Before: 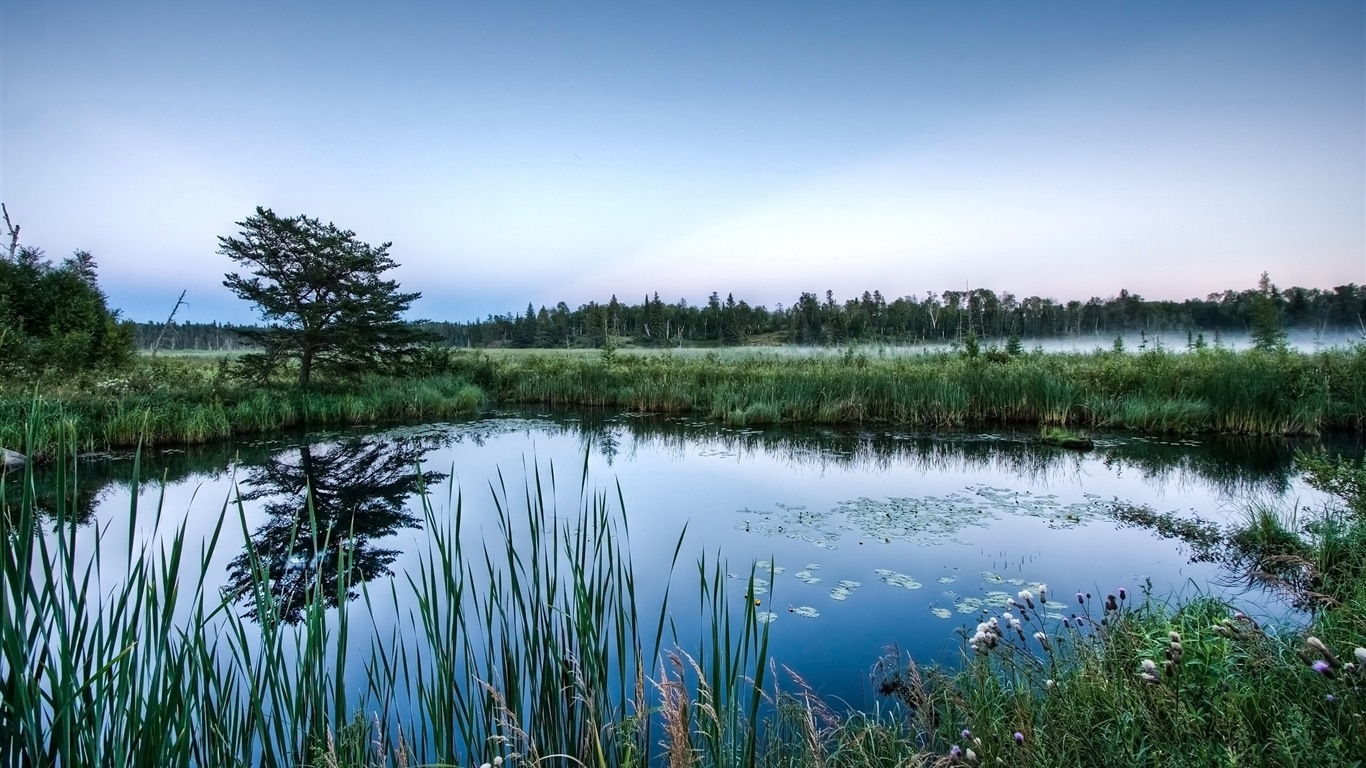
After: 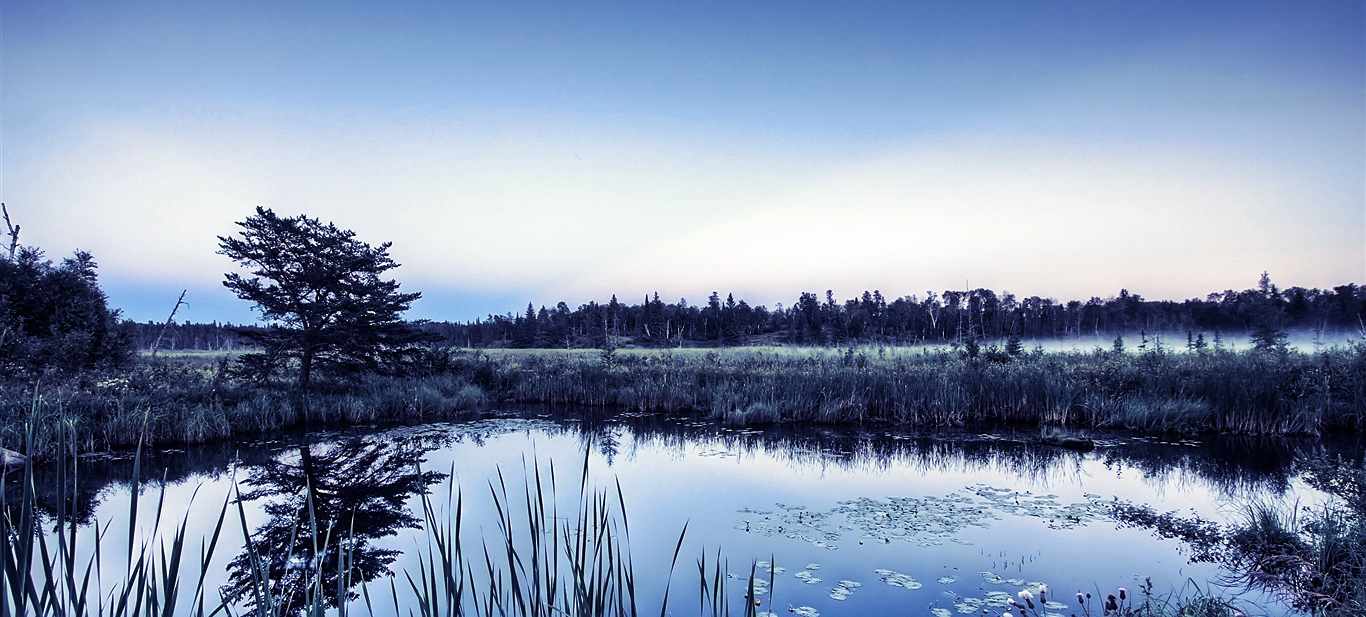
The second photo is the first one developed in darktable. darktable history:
crop: bottom 19.644%
split-toning: shadows › hue 242.67°, shadows › saturation 0.733, highlights › hue 45.33°, highlights › saturation 0.667, balance -53.304, compress 21.15%
sharpen: radius 1.458, amount 0.398, threshold 1.271
